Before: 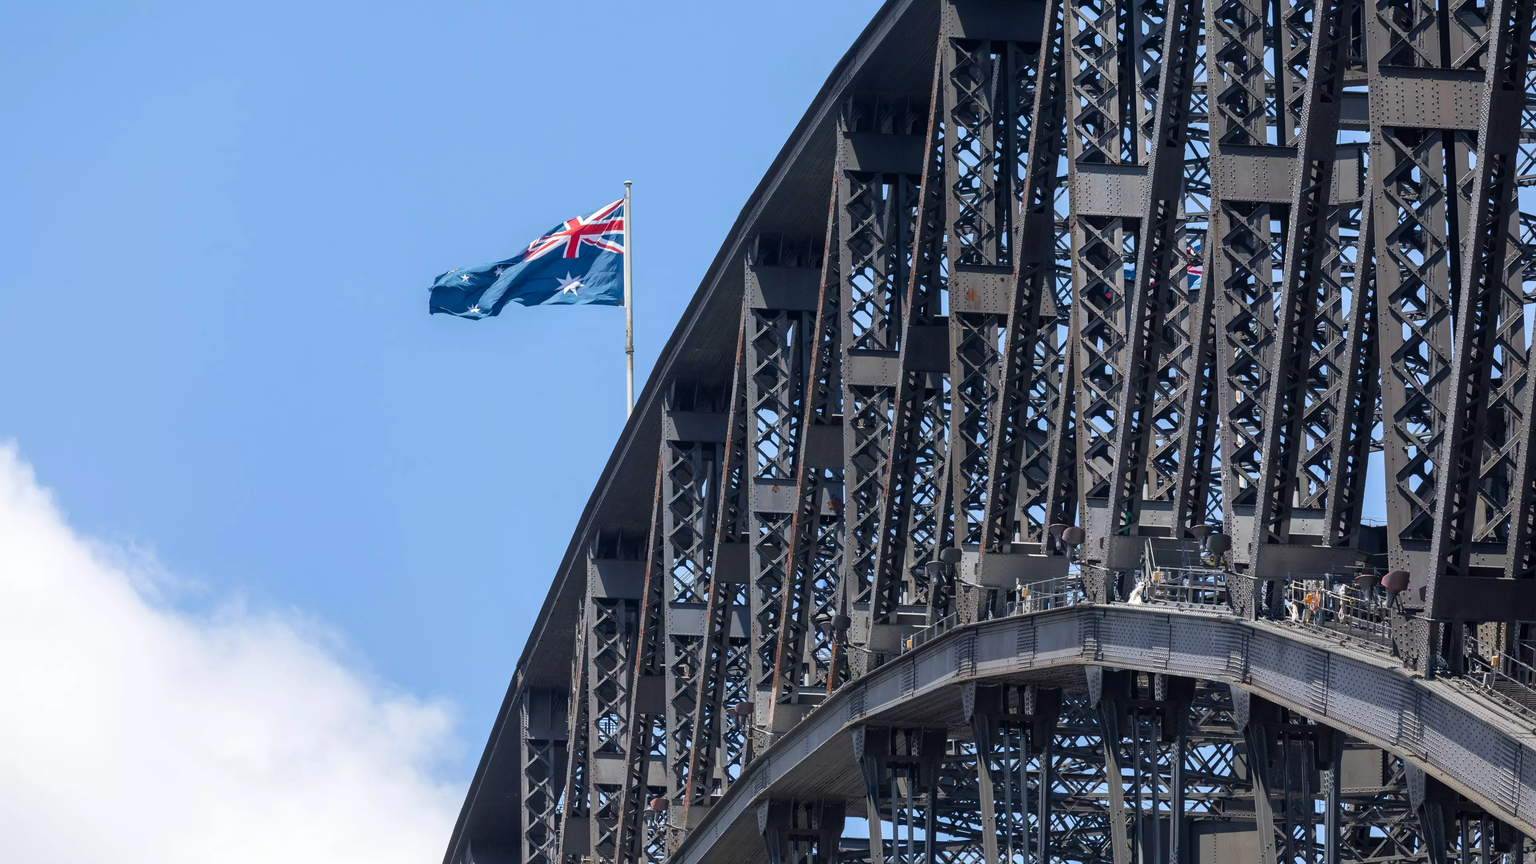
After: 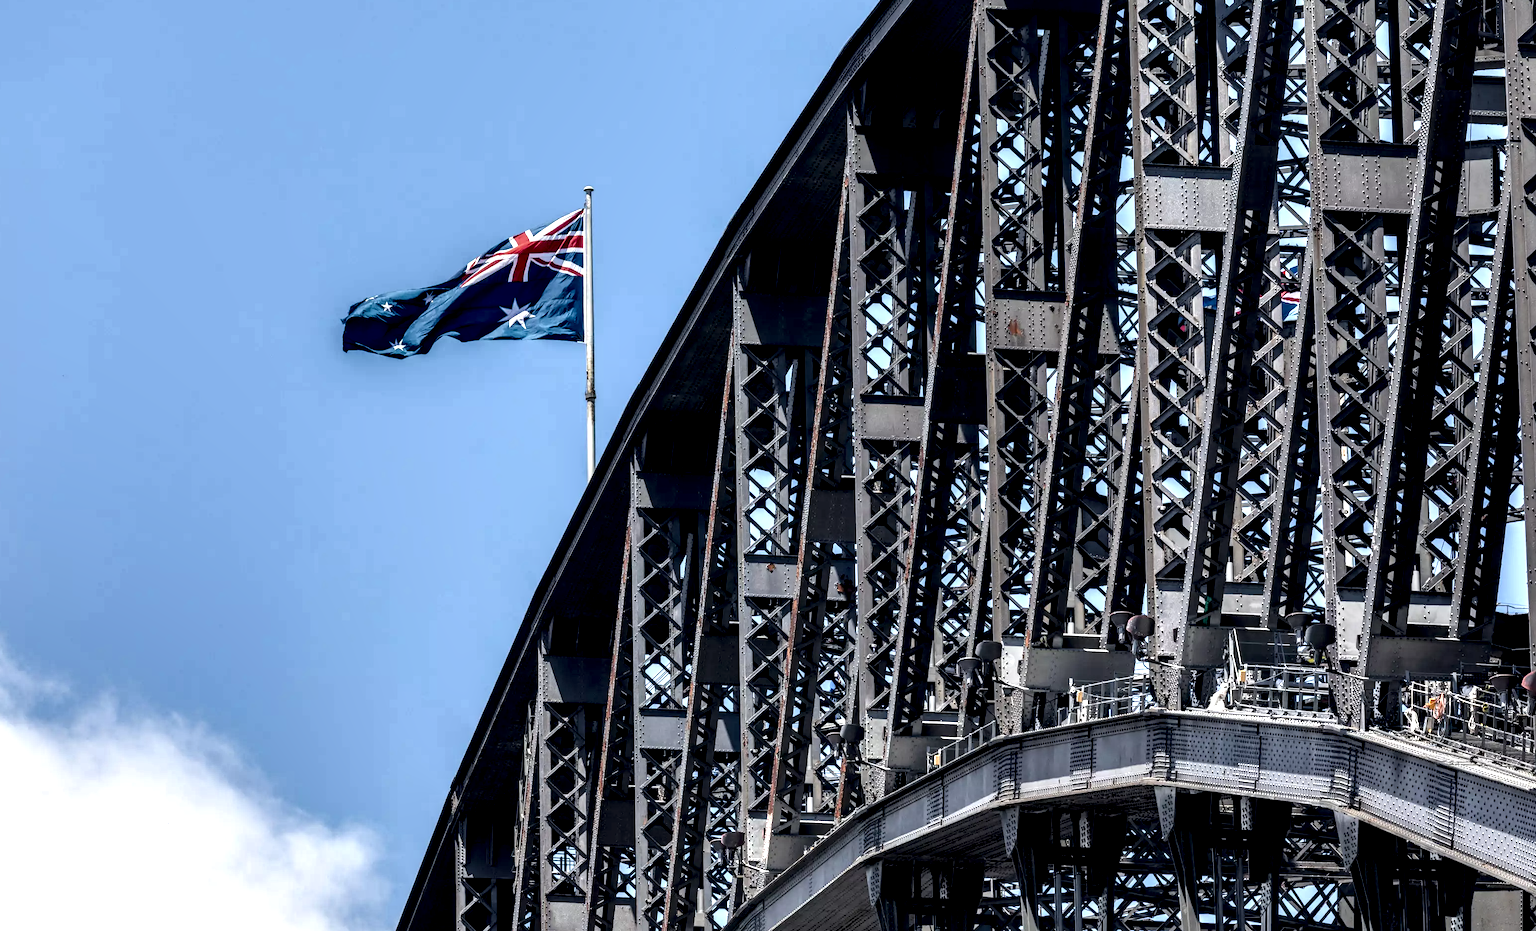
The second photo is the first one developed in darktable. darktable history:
exposure: black level correction 0, exposure 0 EV, compensate highlight preservation false
crop: left 9.973%, top 3.519%, right 9.261%, bottom 9.369%
local contrast: shadows 177%, detail 223%
